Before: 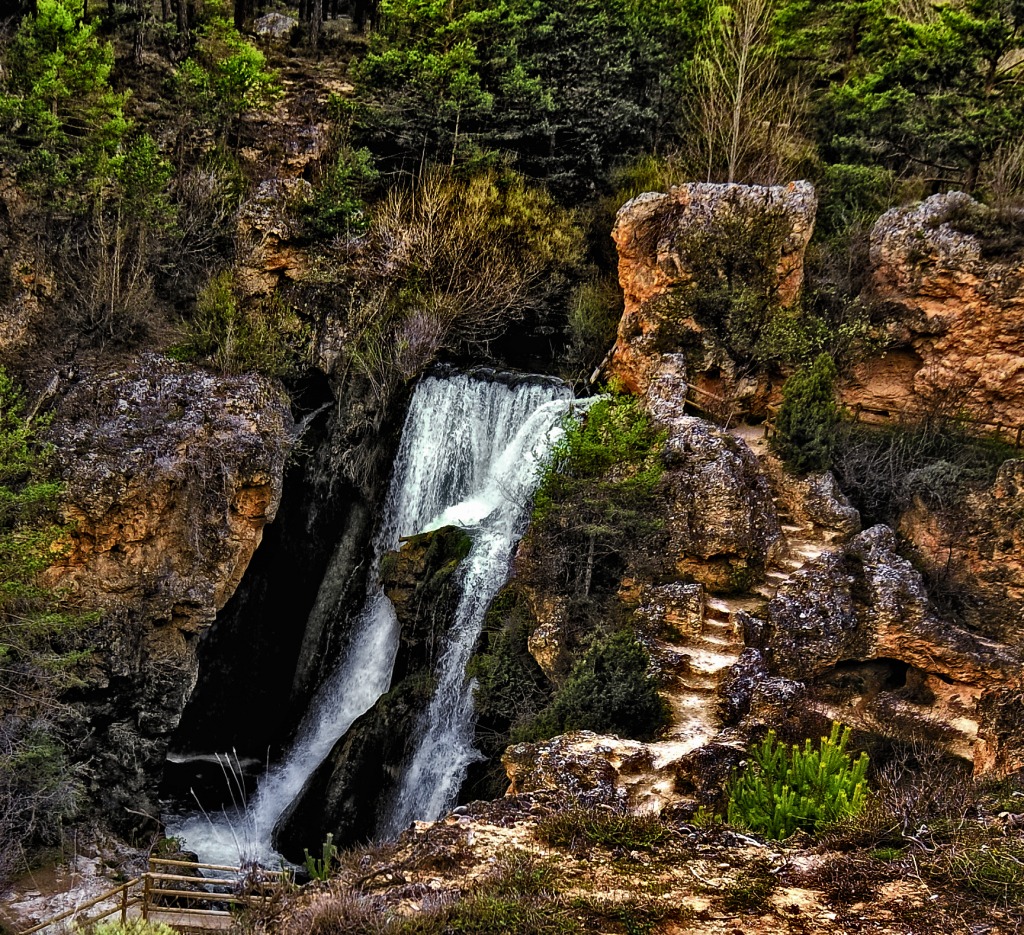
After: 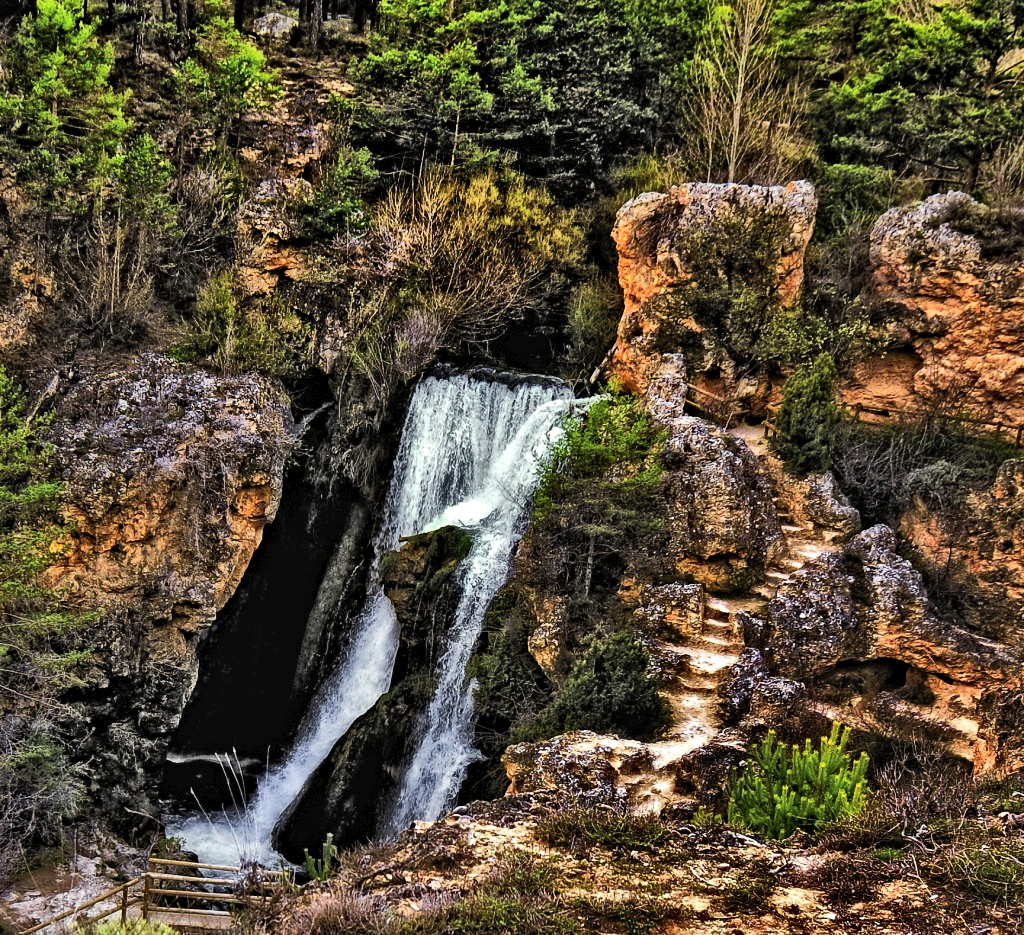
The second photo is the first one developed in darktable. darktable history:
tone curve: curves: ch0 [(0, 0) (0.003, 0.014) (0.011, 0.019) (0.025, 0.028) (0.044, 0.044) (0.069, 0.069) (0.1, 0.1) (0.136, 0.131) (0.177, 0.168) (0.224, 0.206) (0.277, 0.255) (0.335, 0.309) (0.399, 0.374) (0.468, 0.452) (0.543, 0.535) (0.623, 0.623) (0.709, 0.72) (0.801, 0.815) (0.898, 0.898) (1, 1)], preserve colors none
shadows and highlights: shadows 60.3, soften with gaussian
contrast equalizer: octaves 7, y [[0.5, 0.5, 0.544, 0.569, 0.5, 0.5], [0.5 ×6], [0.5 ×6], [0 ×6], [0 ×6]], mix 0.511
tone equalizer: luminance estimator HSV value / RGB max
